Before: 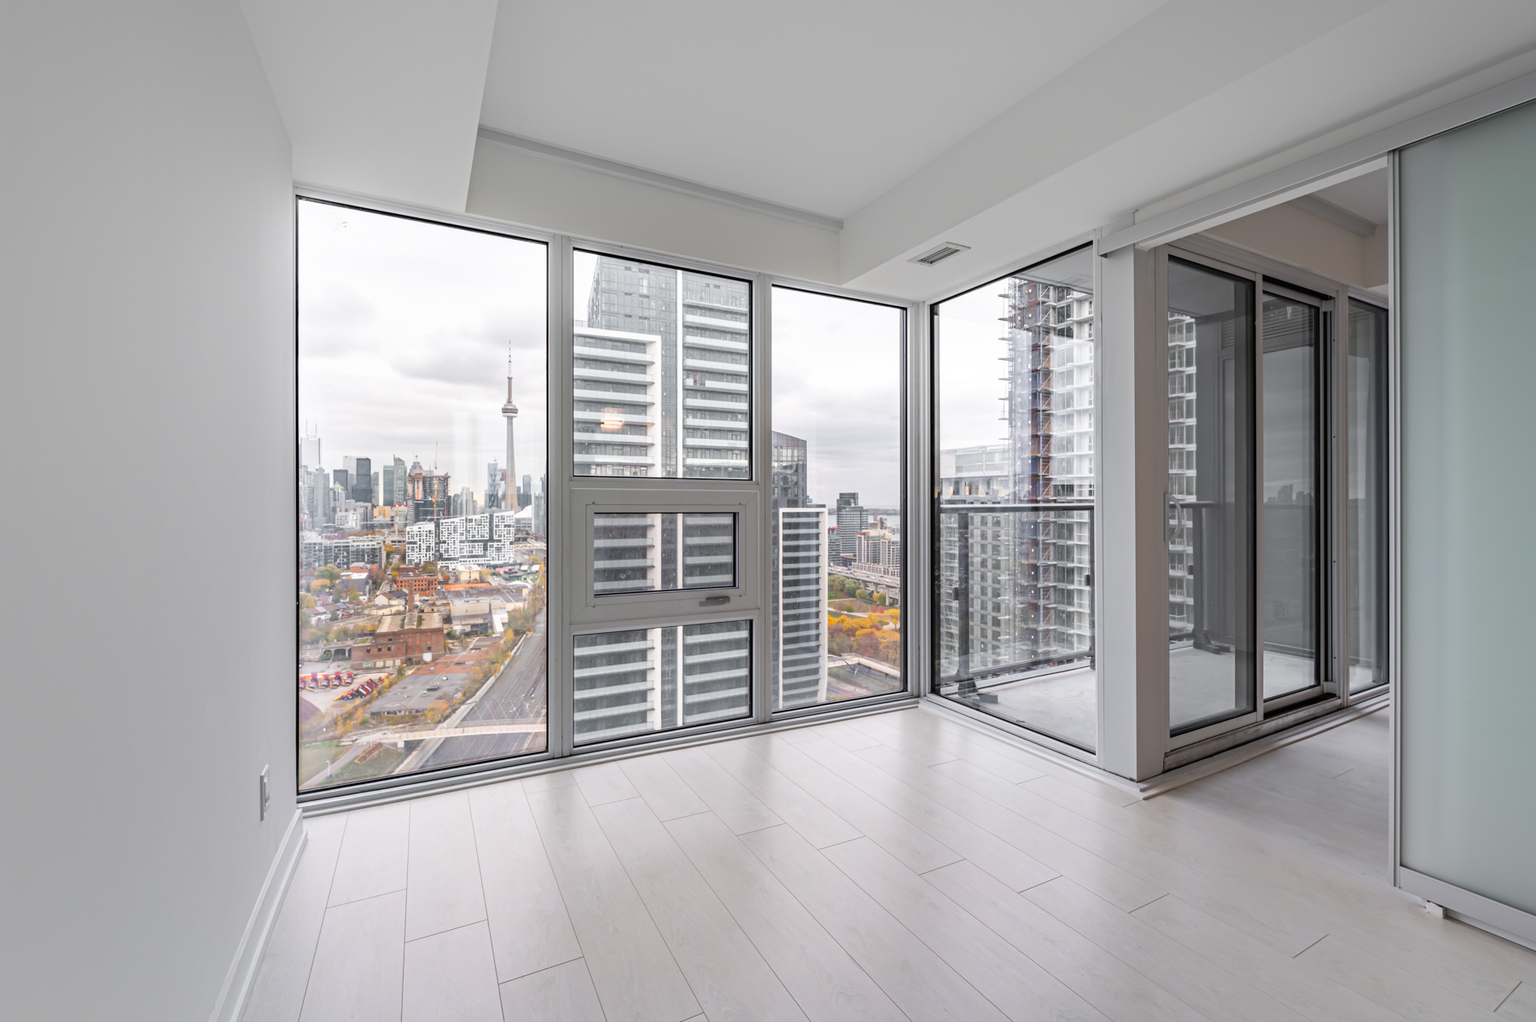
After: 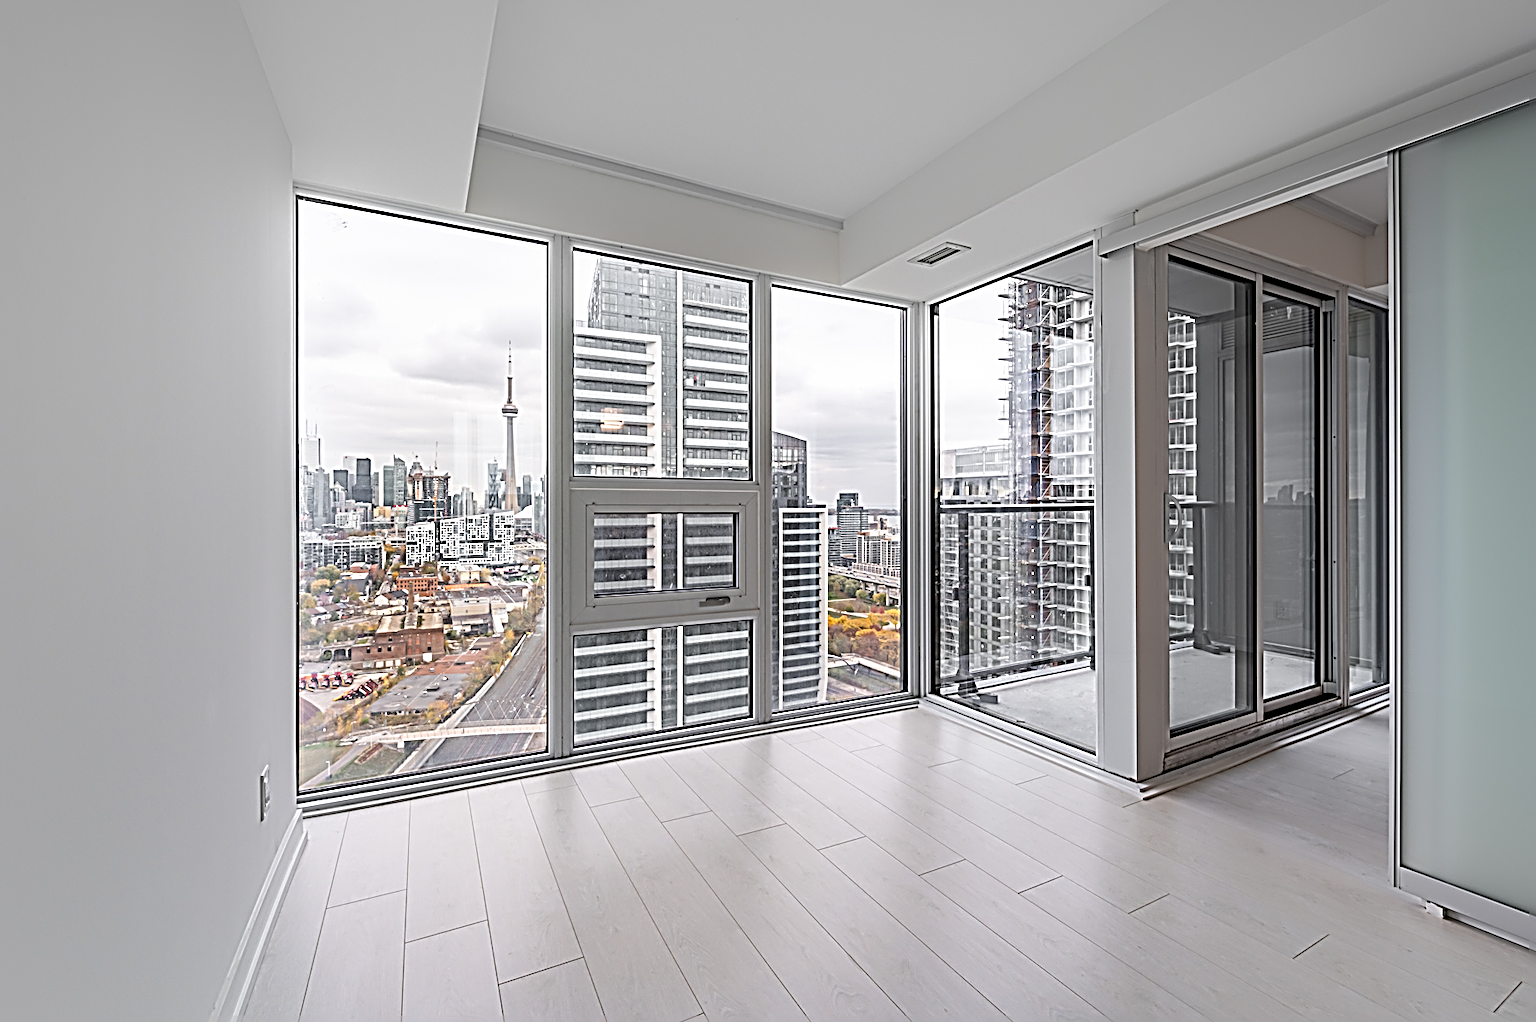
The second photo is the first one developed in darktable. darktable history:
sharpen: radius 3.178, amount 1.744
